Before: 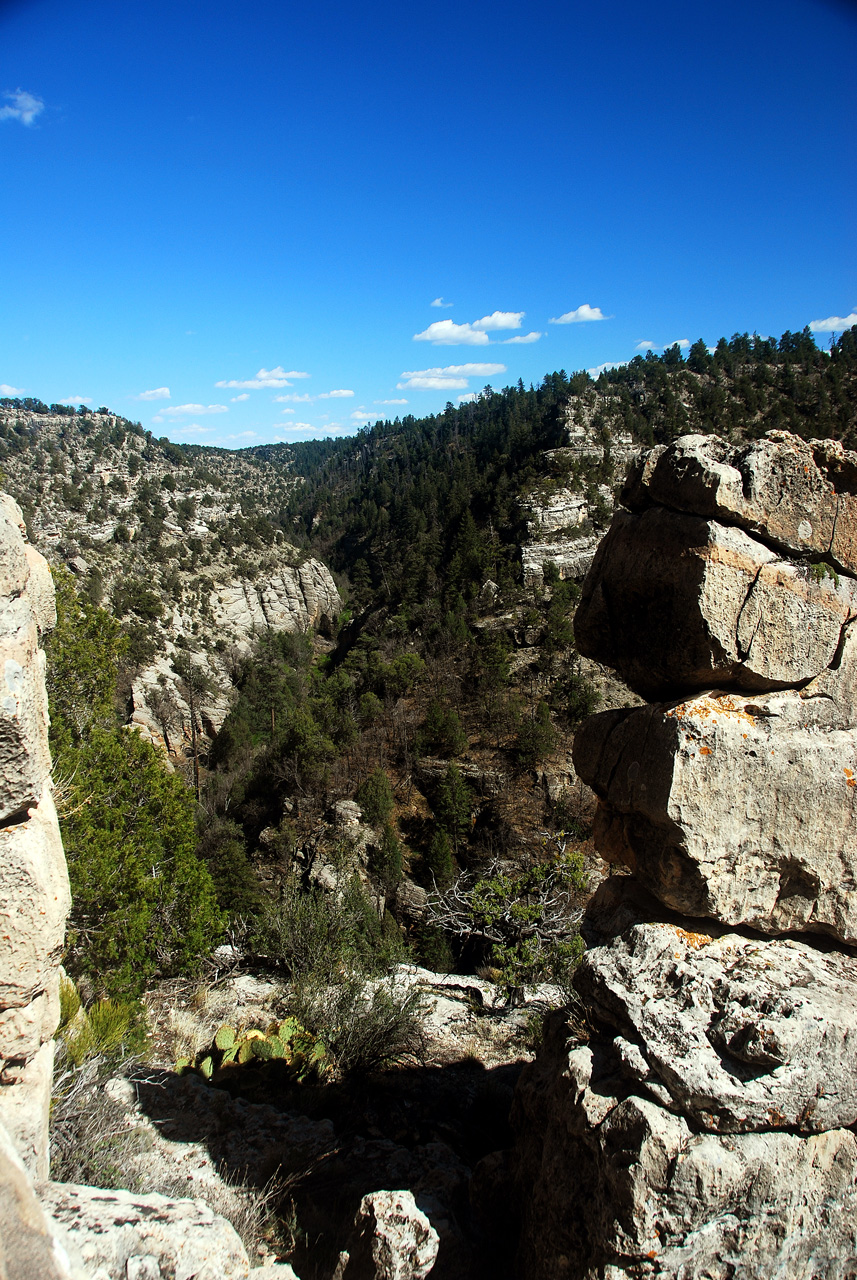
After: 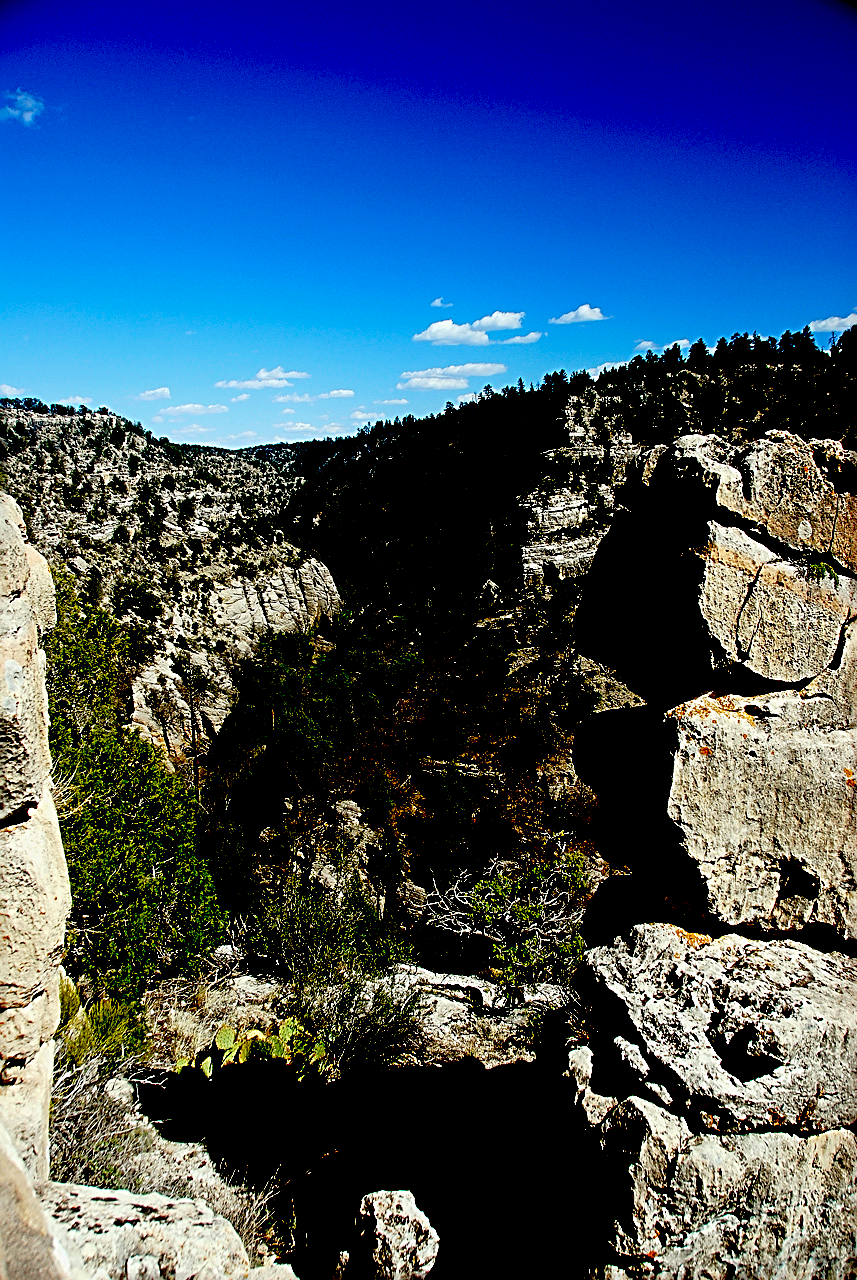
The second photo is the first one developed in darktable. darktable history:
sharpen: radius 2.531, amount 0.617
exposure: black level correction 0.1, exposure -0.092 EV, compensate highlight preservation false
